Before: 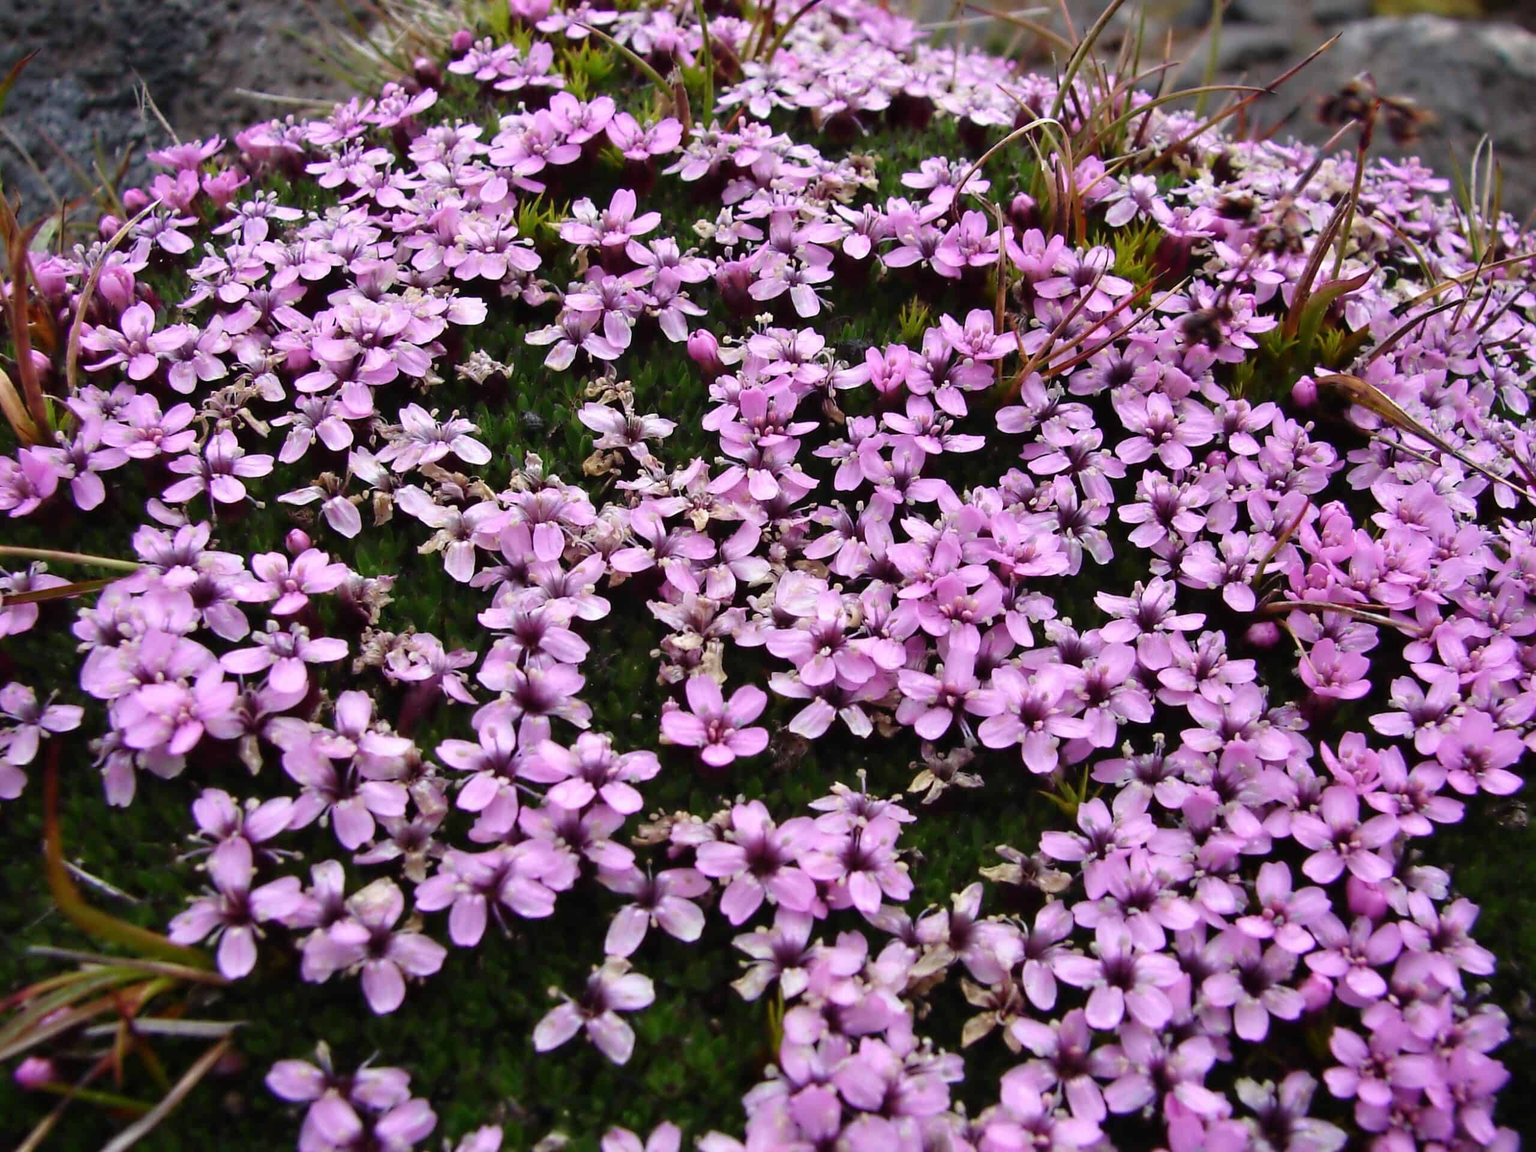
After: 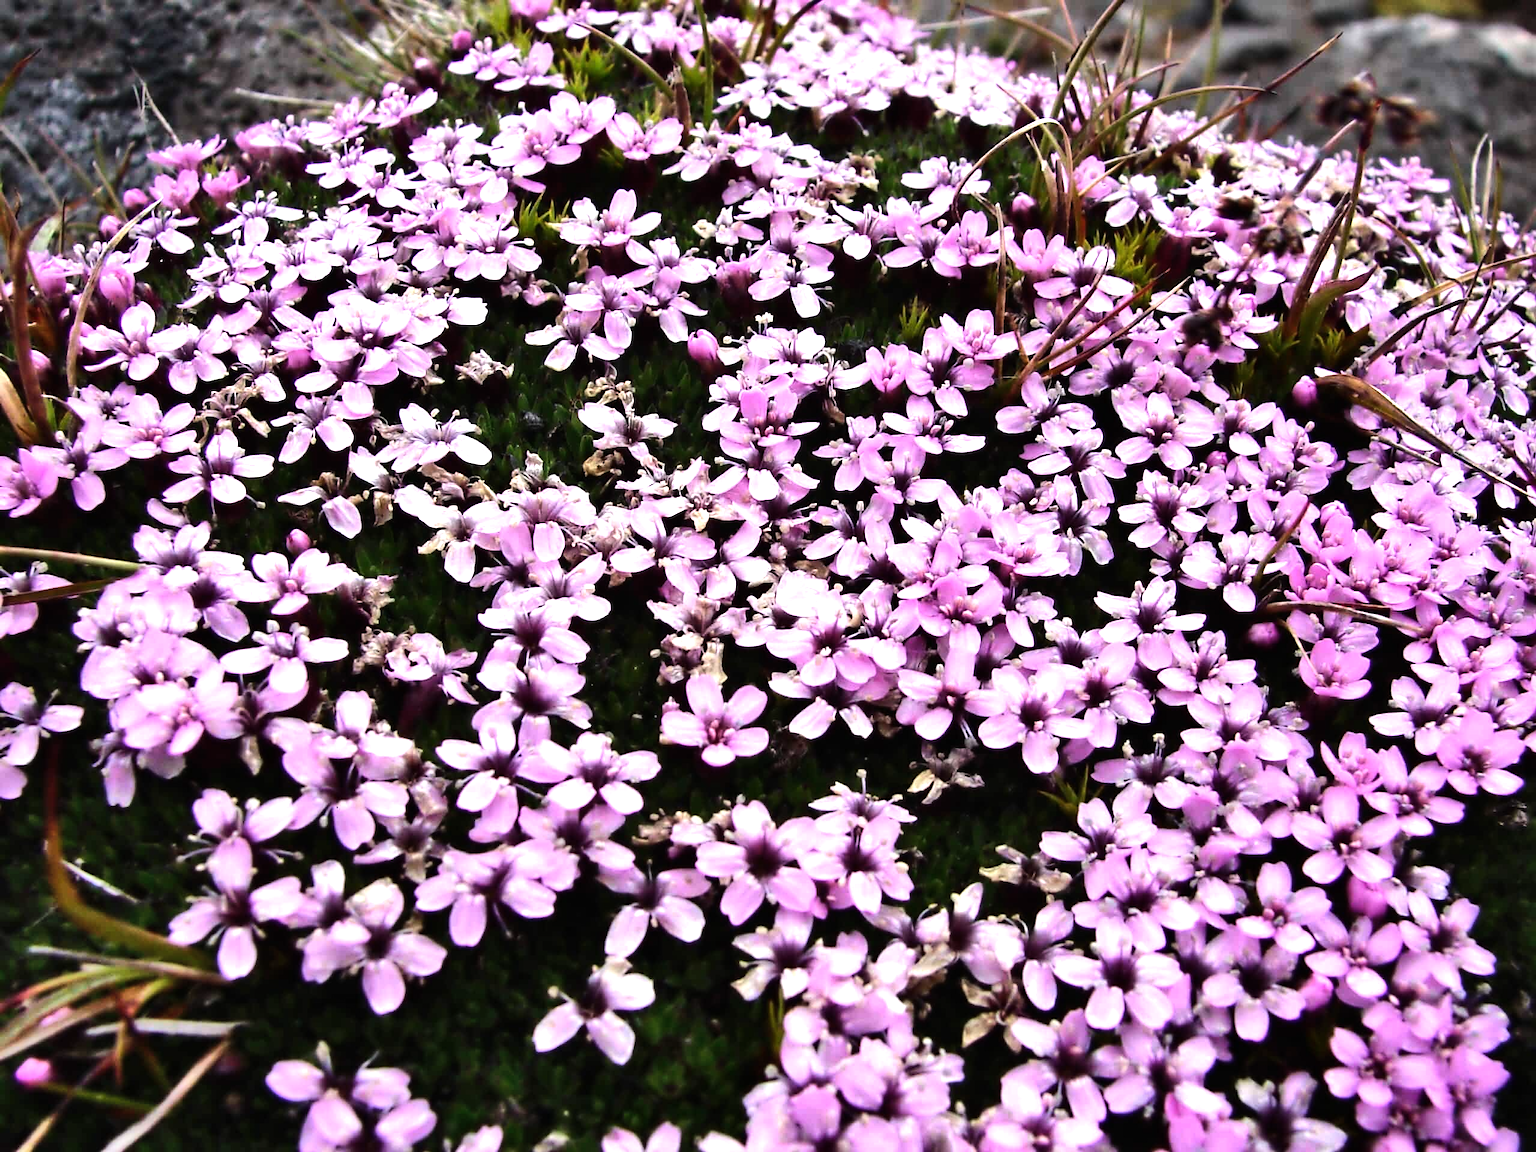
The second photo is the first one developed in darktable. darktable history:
shadows and highlights: shadows 58.28, highlights -60.49, soften with gaussian
tone equalizer: -8 EV -1.12 EV, -7 EV -1.03 EV, -6 EV -0.884 EV, -5 EV -0.615 EV, -3 EV 0.605 EV, -2 EV 0.881 EV, -1 EV 0.993 EV, +0 EV 1.07 EV, edges refinement/feathering 500, mask exposure compensation -1.57 EV, preserve details no
